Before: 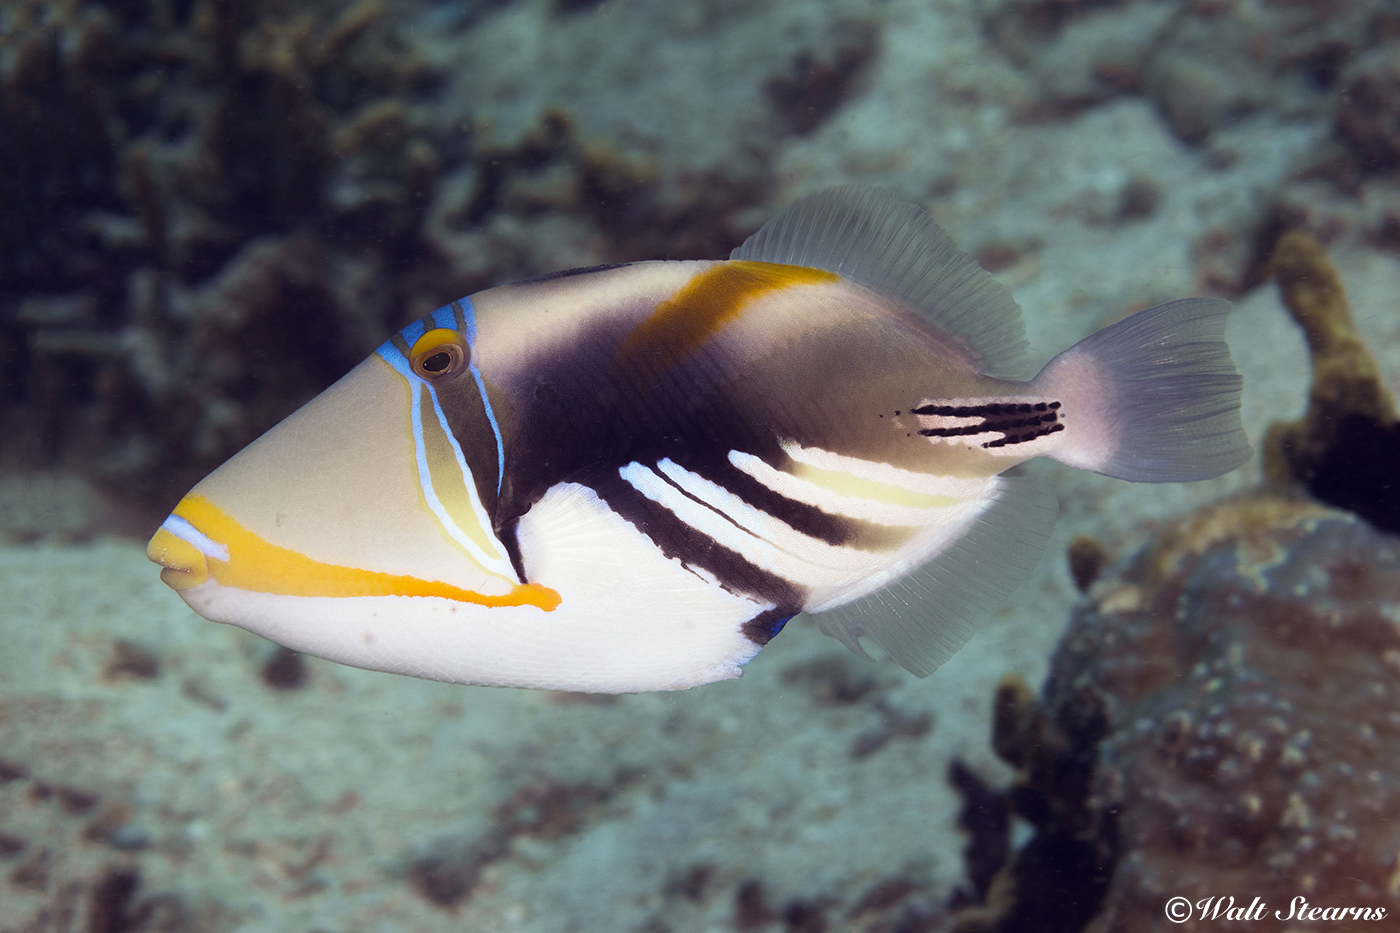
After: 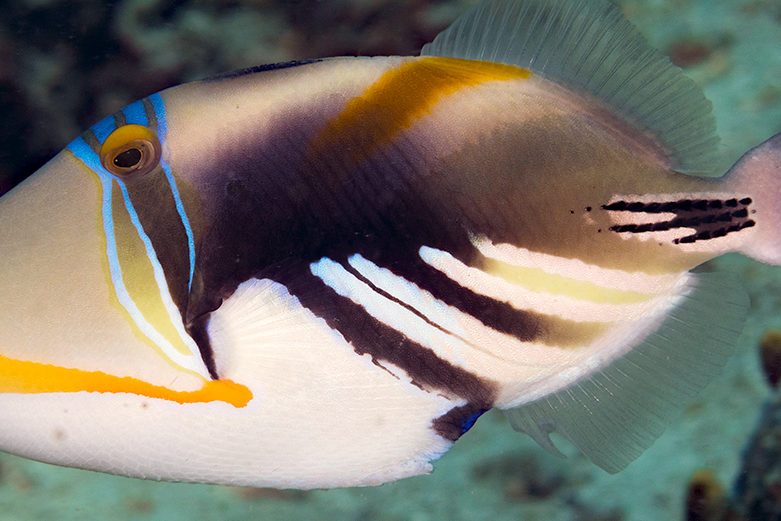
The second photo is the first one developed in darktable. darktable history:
haze removal: strength 0.29, distance 0.25, compatibility mode true, adaptive false
crop and rotate: left 22.13%, top 22.054%, right 22.026%, bottom 22.102%
shadows and highlights: shadows 25, highlights -25
color correction: highlights a* 4.02, highlights b* 4.98, shadows a* -7.55, shadows b* 4.98
tone equalizer: on, module defaults
